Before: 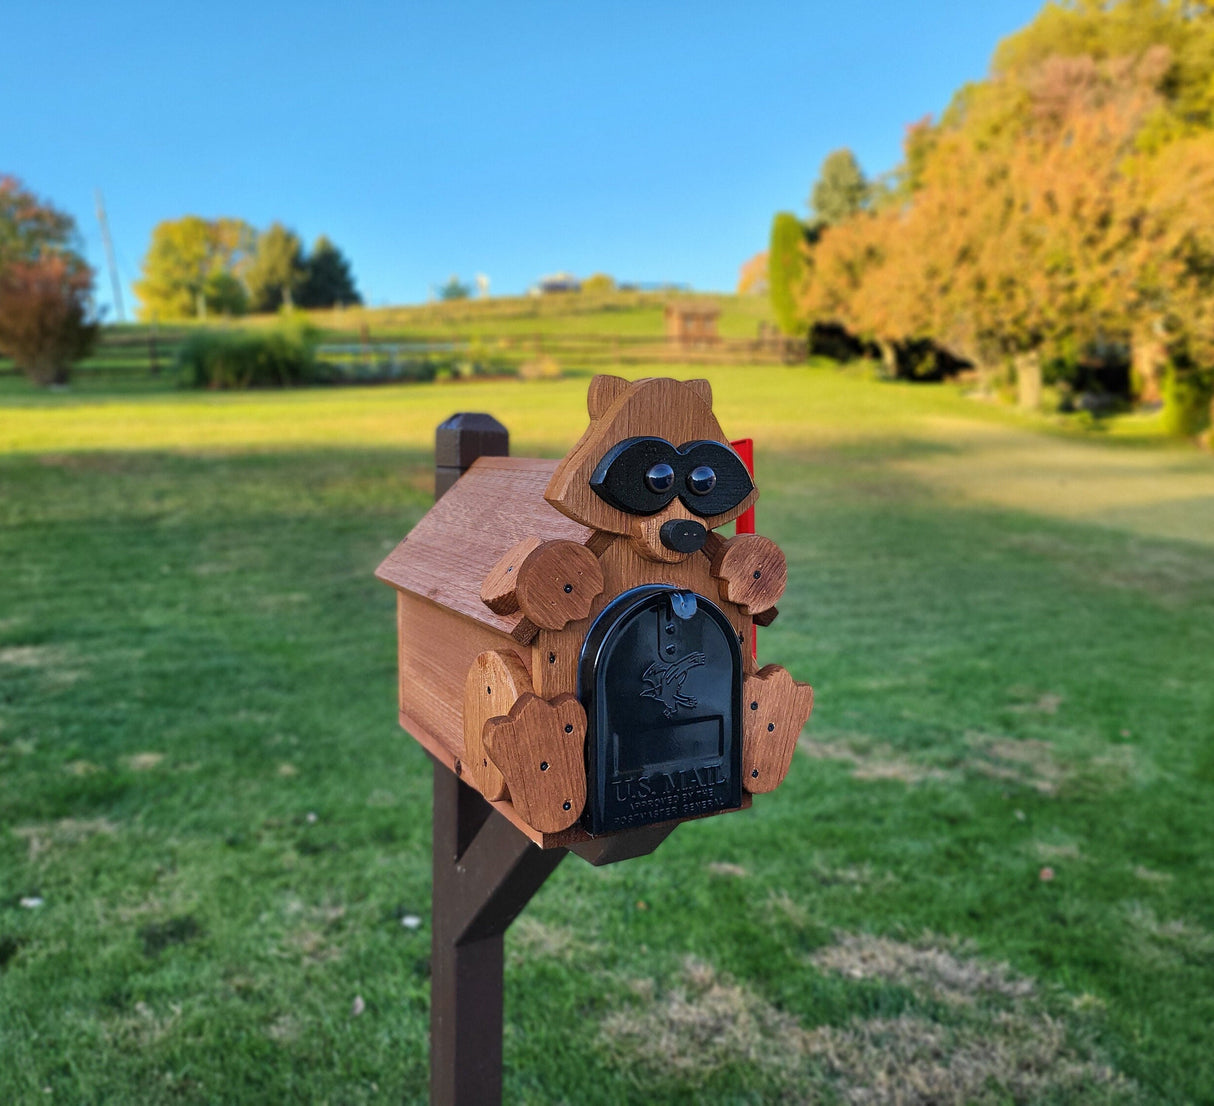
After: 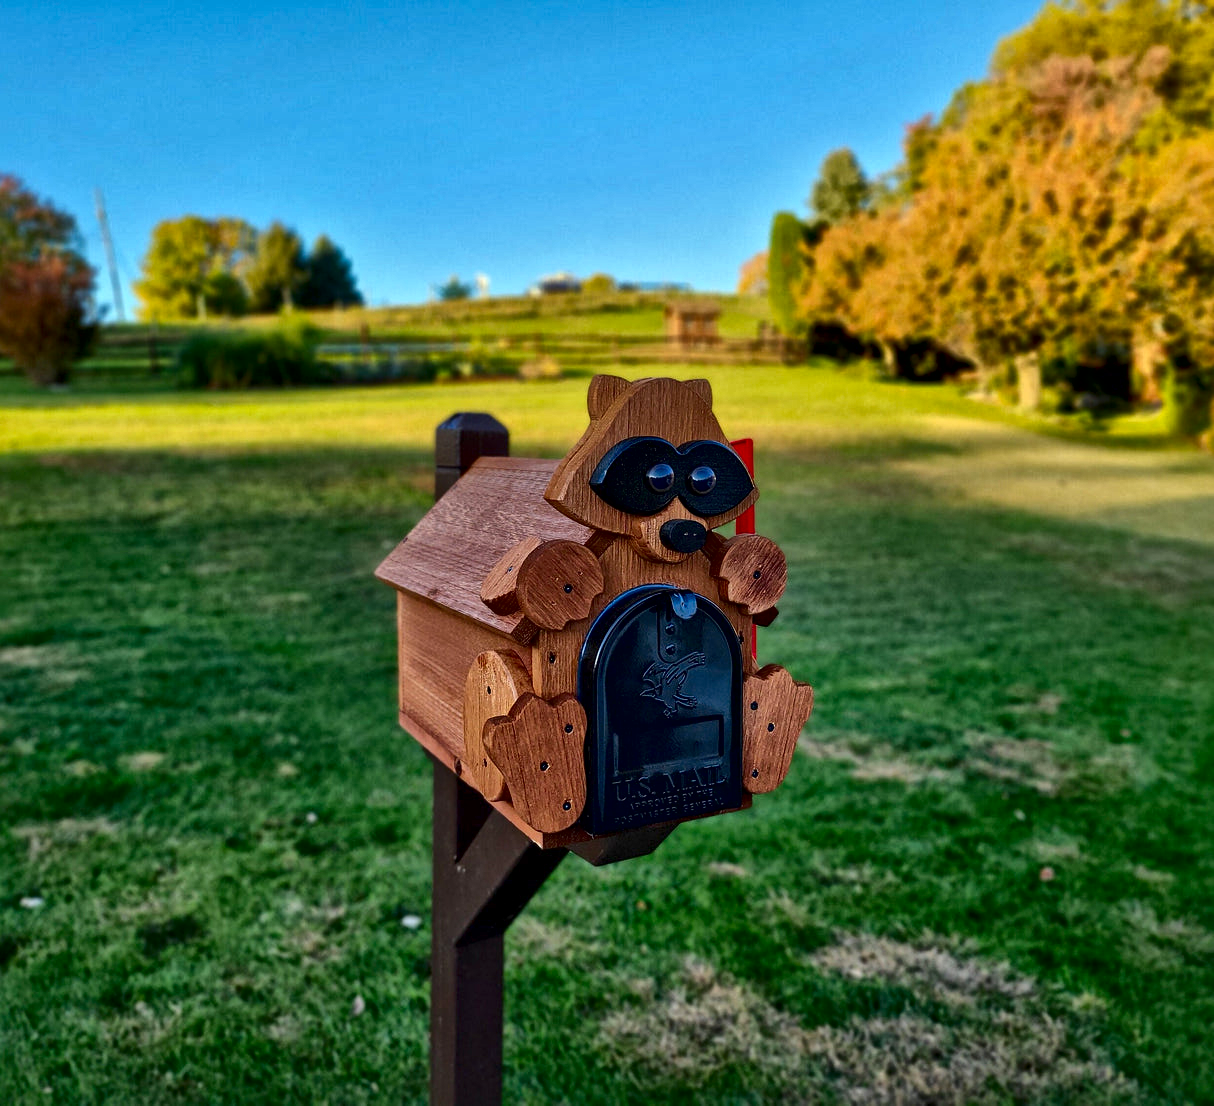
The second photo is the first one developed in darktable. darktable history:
local contrast: mode bilateral grid, contrast 20, coarseness 19, detail 163%, midtone range 0.2
shadows and highlights: shadows 43.07, highlights 7.15
contrast brightness saturation: contrast 0.126, brightness -0.238, saturation 0.135
